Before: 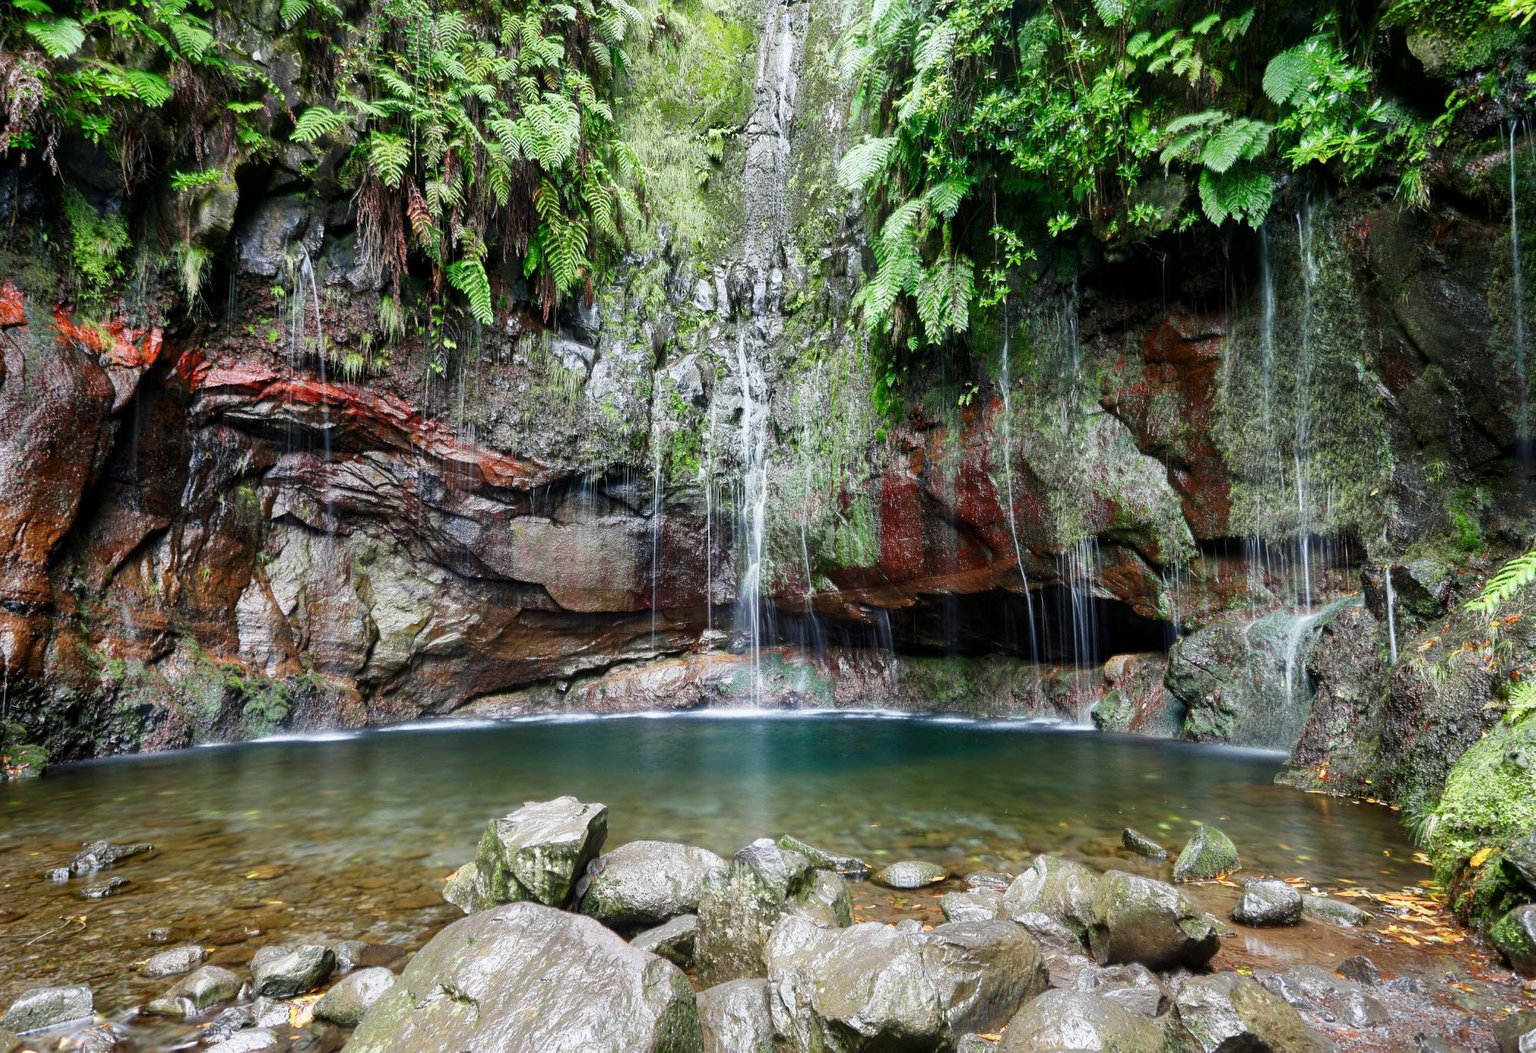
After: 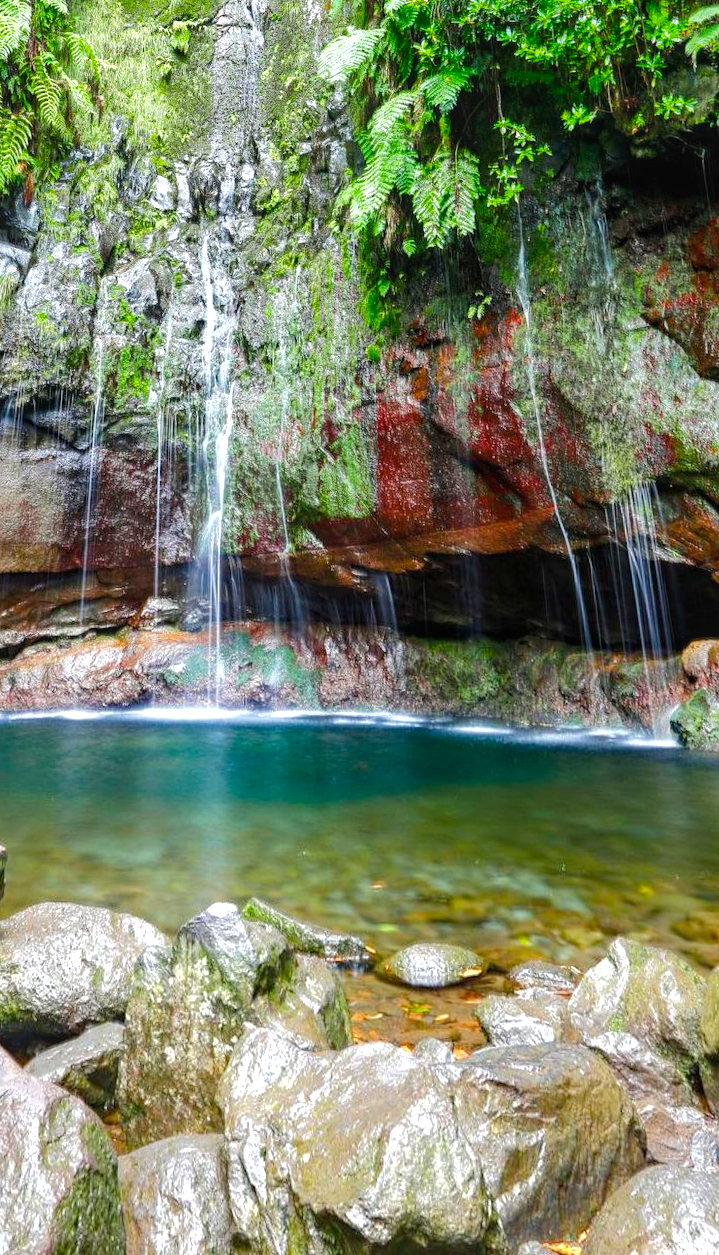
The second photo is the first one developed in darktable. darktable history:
local contrast: detail 110%
rotate and perspective: rotation 0.72°, lens shift (vertical) -0.352, lens shift (horizontal) -0.051, crop left 0.152, crop right 0.859, crop top 0.019, crop bottom 0.964
color balance rgb: perceptual saturation grading › global saturation 25%, global vibrance 20%
base curve: curves: ch0 [(0, 0) (0.235, 0.266) (0.503, 0.496) (0.786, 0.72) (1, 1)]
crop: left 33.452%, top 6.025%, right 23.155%
exposure: exposure 0.496 EV, compensate highlight preservation false
haze removal: compatibility mode true, adaptive false
